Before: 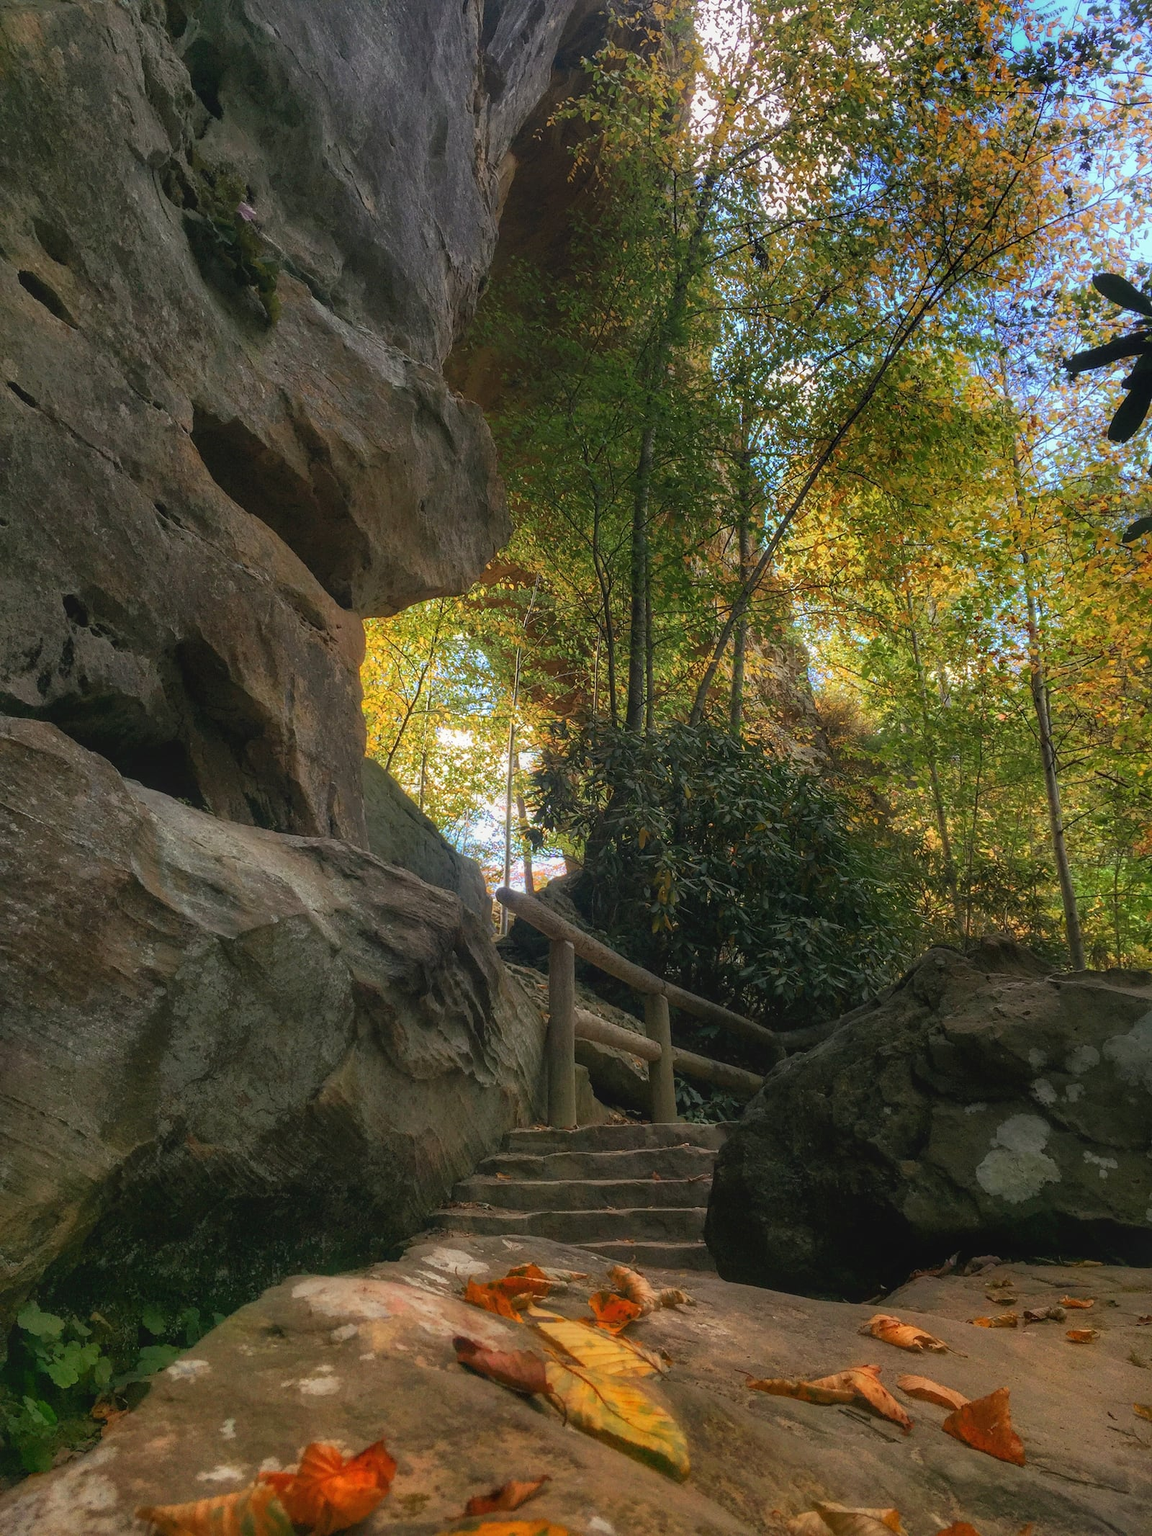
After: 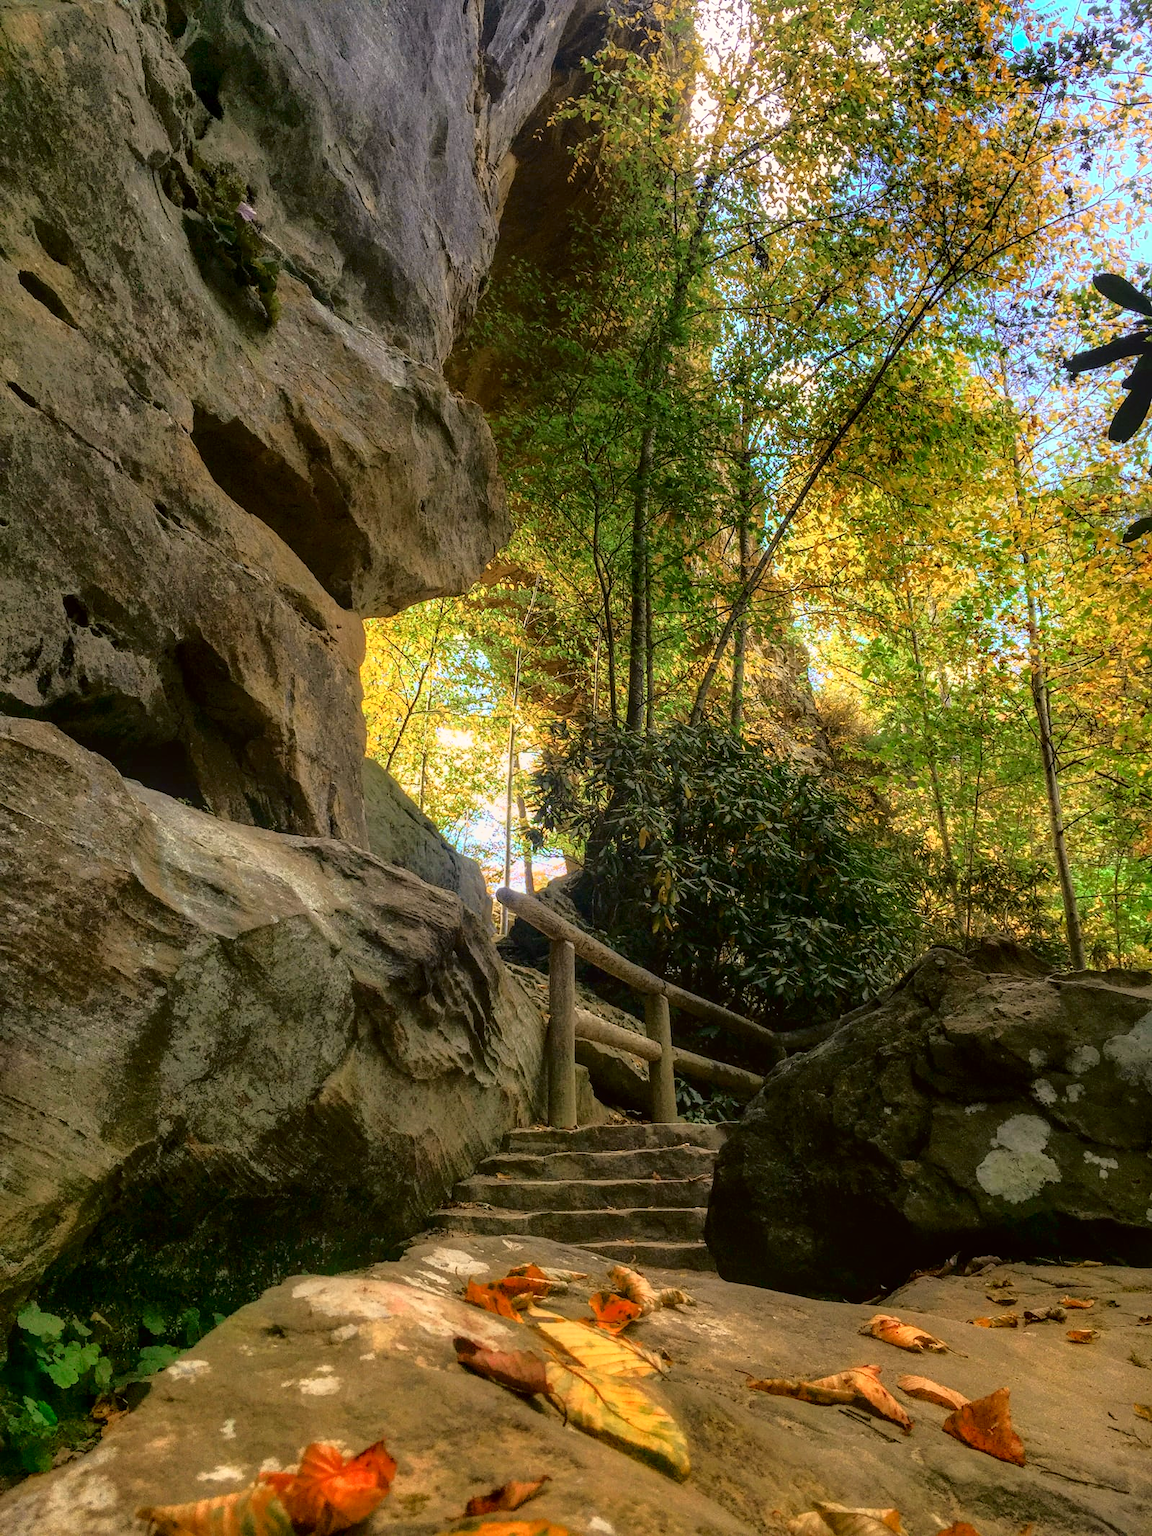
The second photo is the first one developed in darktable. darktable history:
local contrast: on, module defaults
tone curve: curves: ch0 [(0, 0.015) (0.091, 0.055) (0.184, 0.159) (0.304, 0.382) (0.492, 0.579) (0.628, 0.755) (0.832, 0.932) (0.984, 0.963)]; ch1 [(0, 0) (0.34, 0.235) (0.493, 0.5) (0.554, 0.56) (0.764, 0.815) (1, 1)]; ch2 [(0, 0) (0.44, 0.458) (0.476, 0.477) (0.542, 0.586) (0.674, 0.724) (1, 1)], color space Lab, independent channels, preserve colors none
